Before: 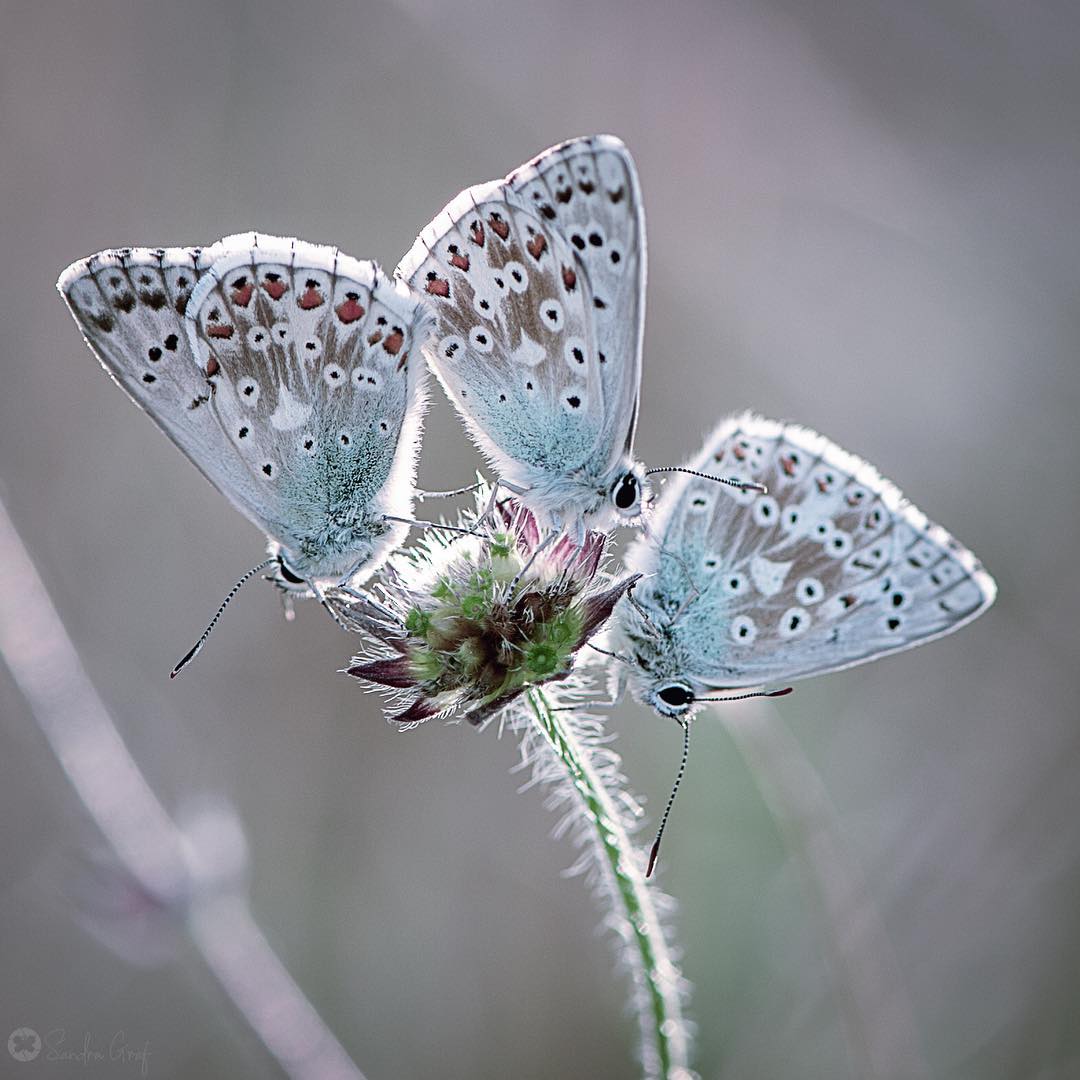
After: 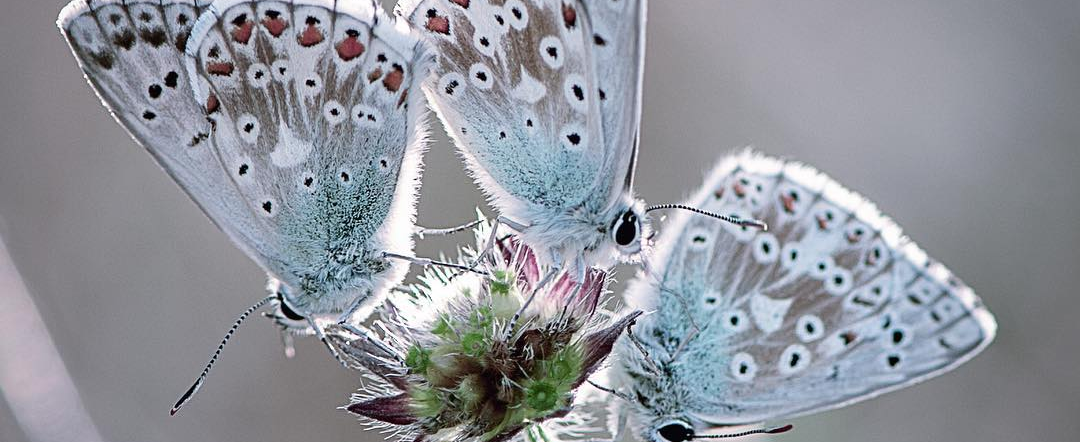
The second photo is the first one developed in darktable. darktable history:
crop and rotate: top 24.419%, bottom 34.608%
